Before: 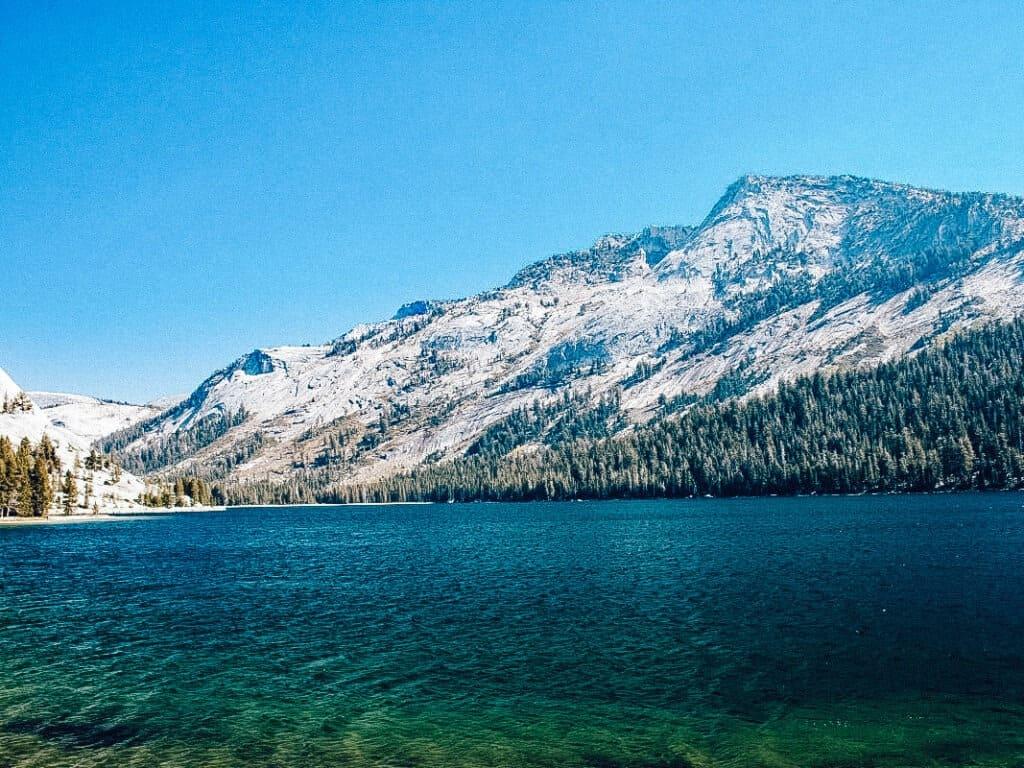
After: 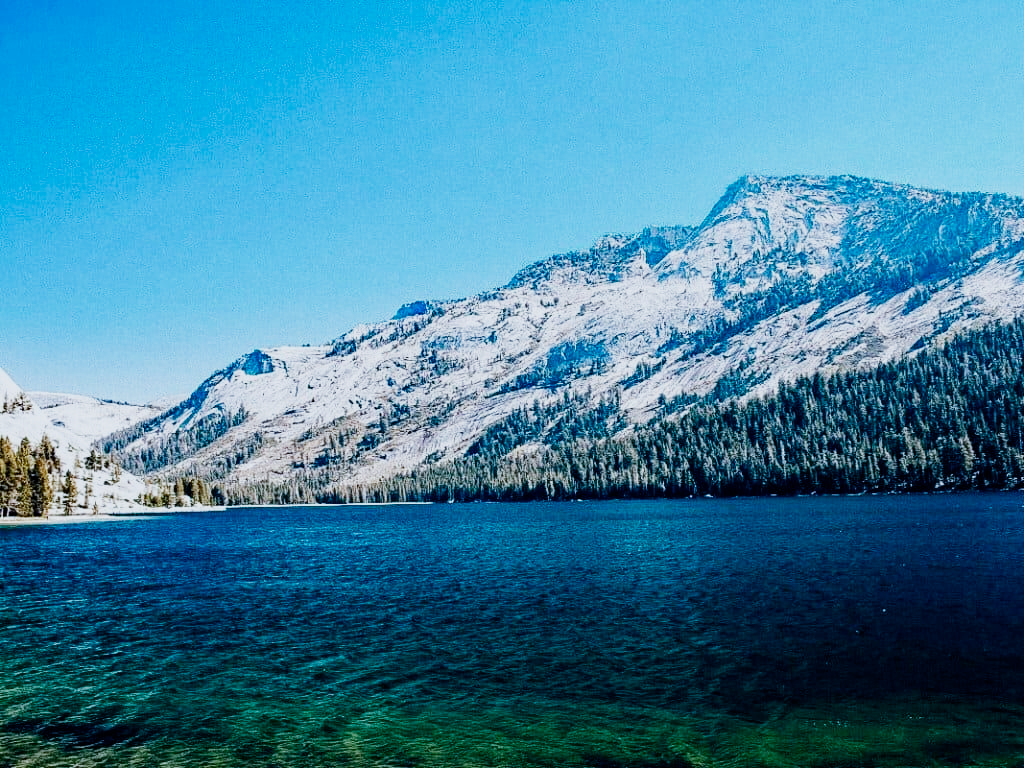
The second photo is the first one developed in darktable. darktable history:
filmic rgb: black relative exposure -16 EV, white relative exposure 5.31 EV, hardness 5.9, contrast 1.25, preserve chrominance no, color science v5 (2021)
color calibration: x 0.37, y 0.382, temperature 4313.32 K
